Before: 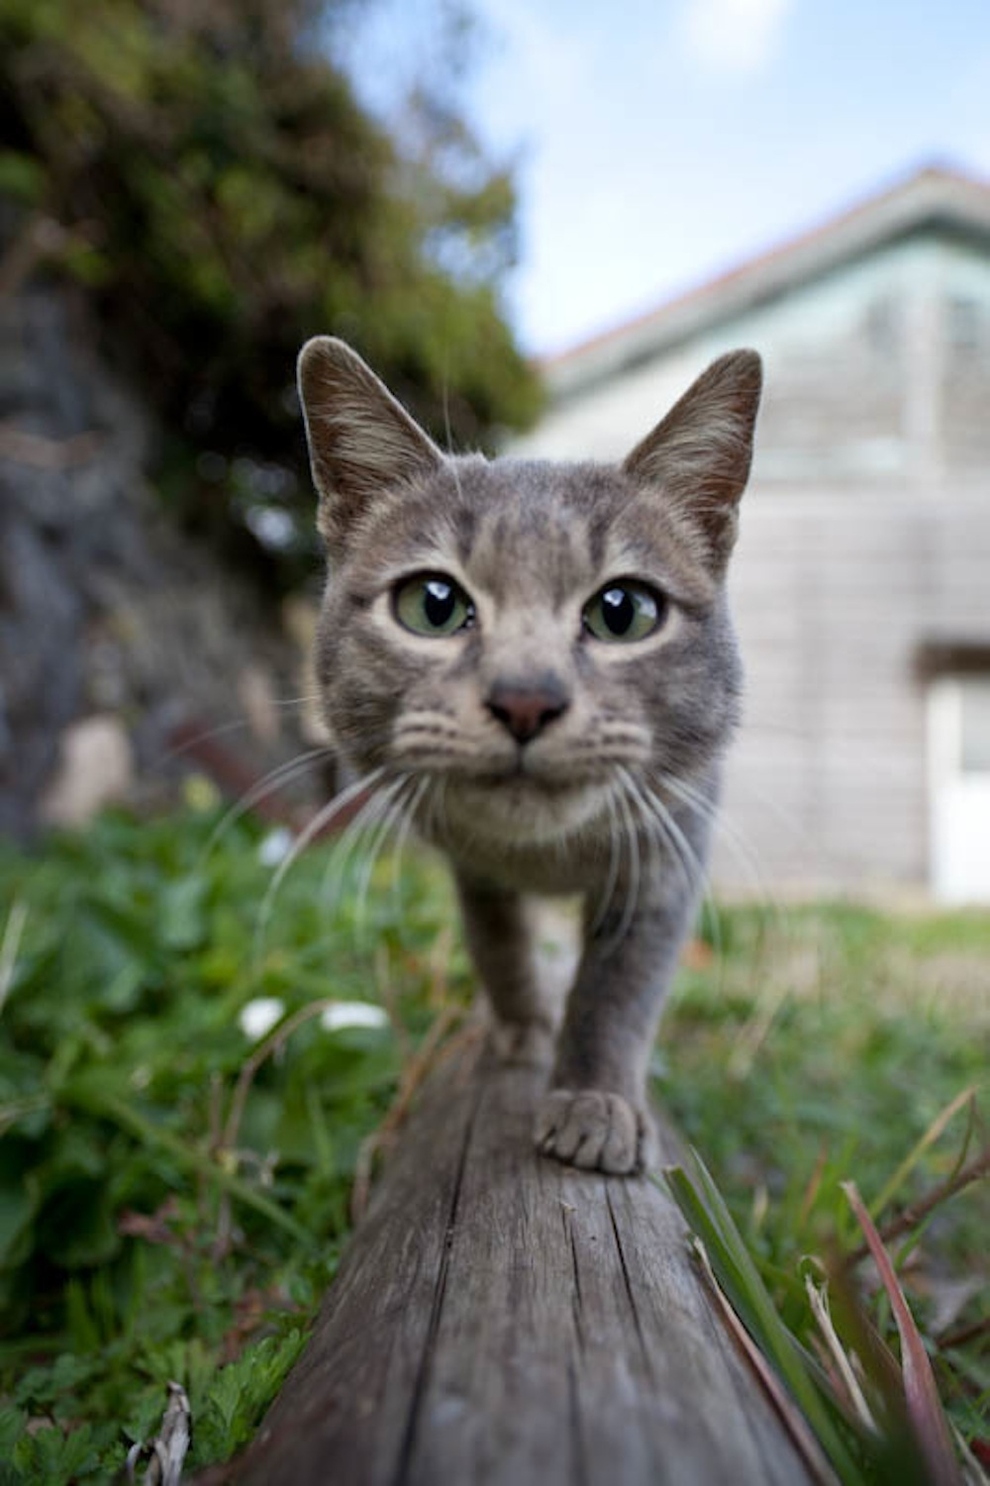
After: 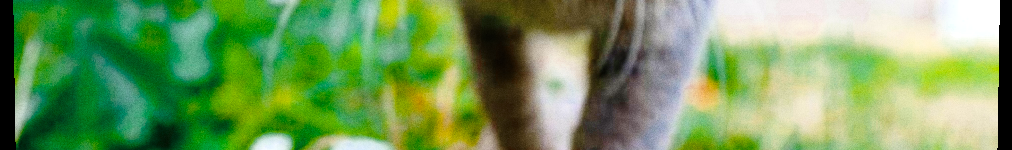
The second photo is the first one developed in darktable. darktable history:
contrast brightness saturation: contrast 0.2, brightness 0.16, saturation 0.22
tone curve: curves: ch0 [(0, 0) (0.003, 0.001) (0.011, 0.004) (0.025, 0.013) (0.044, 0.022) (0.069, 0.035) (0.1, 0.053) (0.136, 0.088) (0.177, 0.149) (0.224, 0.213) (0.277, 0.293) (0.335, 0.381) (0.399, 0.463) (0.468, 0.546) (0.543, 0.616) (0.623, 0.693) (0.709, 0.766) (0.801, 0.843) (0.898, 0.921) (1, 1)], preserve colors none
color balance rgb: perceptual saturation grading › global saturation 100%
crop and rotate: top 59.084%, bottom 30.916%
color zones: curves: ch0 [(0, 0.5) (0.125, 0.4) (0.25, 0.5) (0.375, 0.4) (0.5, 0.4) (0.625, 0.35) (0.75, 0.35) (0.875, 0.5)]; ch1 [(0, 0.35) (0.125, 0.45) (0.25, 0.35) (0.375, 0.35) (0.5, 0.35) (0.625, 0.35) (0.75, 0.45) (0.875, 0.35)]; ch2 [(0, 0.6) (0.125, 0.5) (0.25, 0.5) (0.375, 0.6) (0.5, 0.6) (0.625, 0.5) (0.75, 0.5) (0.875, 0.5)]
exposure: exposure 0.426 EV, compensate highlight preservation false
rotate and perspective: lens shift (vertical) 0.048, lens shift (horizontal) -0.024, automatic cropping off
grain: coarseness 0.47 ISO
